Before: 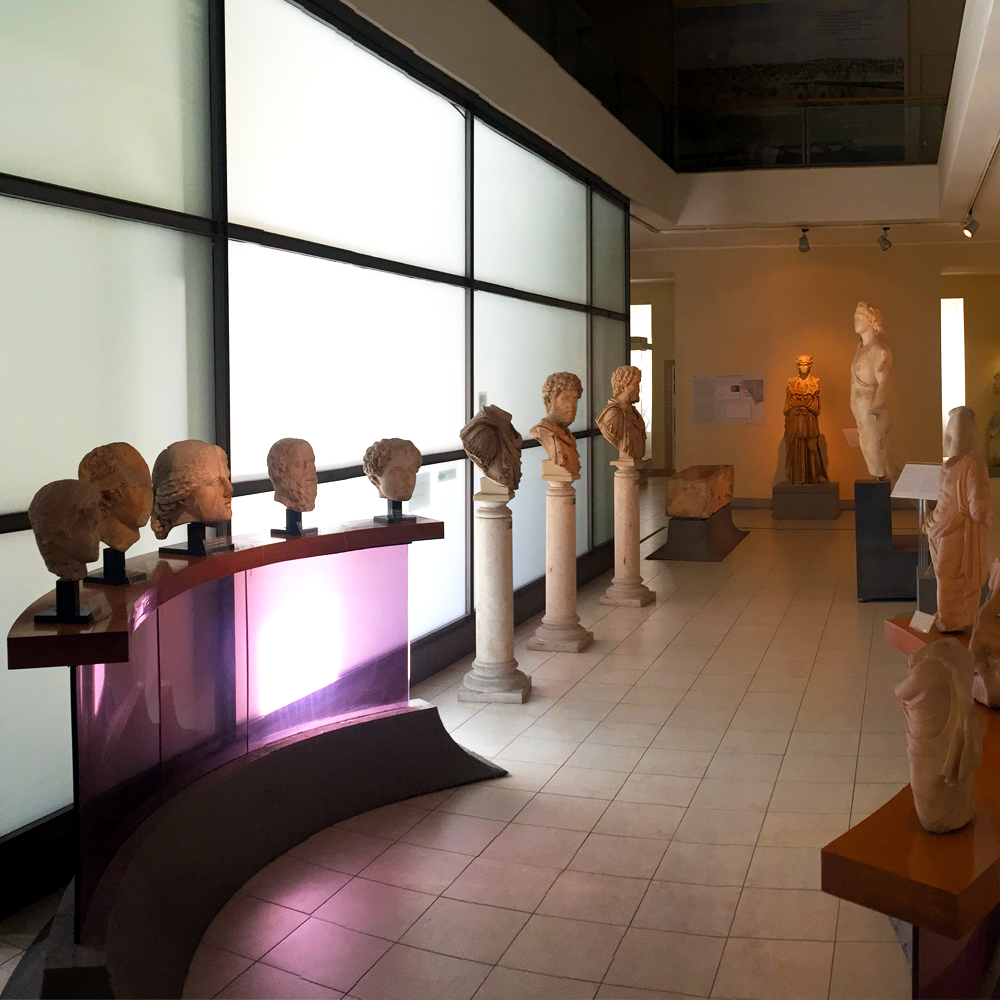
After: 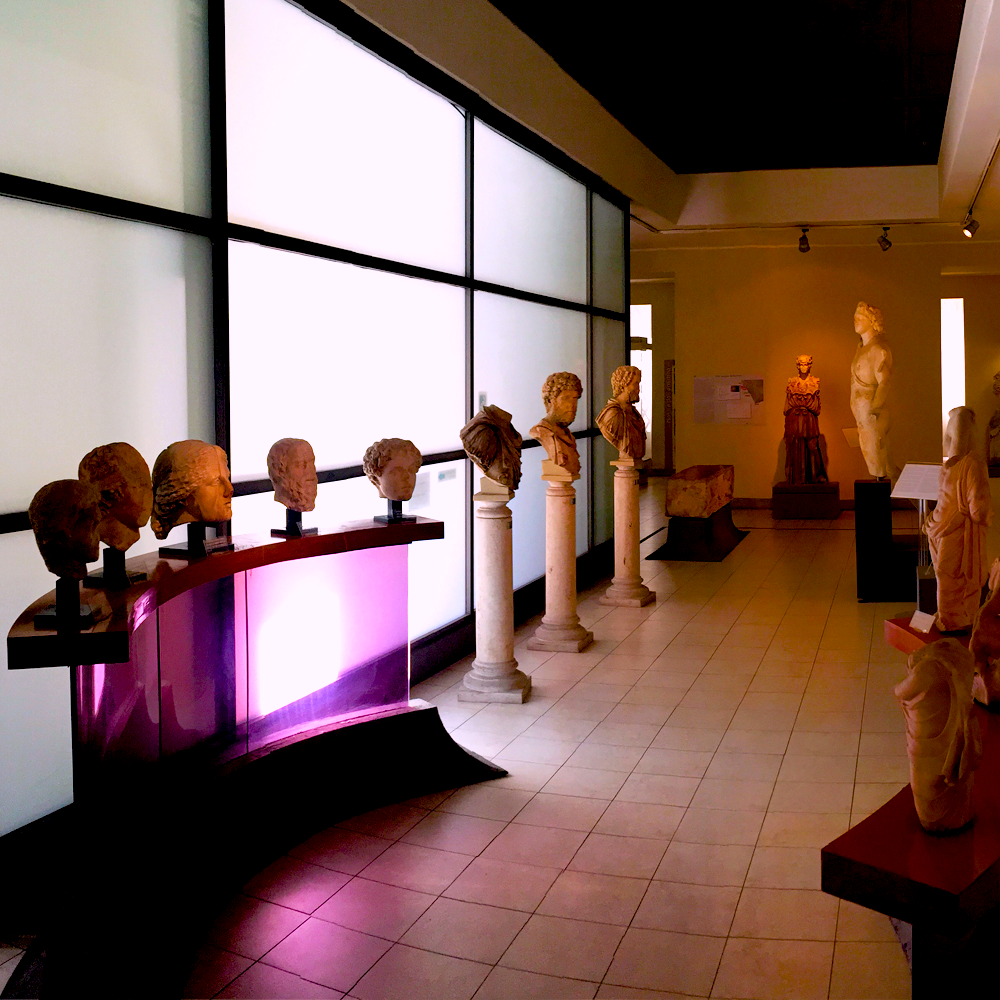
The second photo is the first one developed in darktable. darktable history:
exposure: black level correction 0.029, exposure -0.073 EV, compensate highlight preservation false
color balance rgb: linear chroma grading › global chroma 15%, perceptual saturation grading › global saturation 30%
white balance: red 1.05, blue 1.072
